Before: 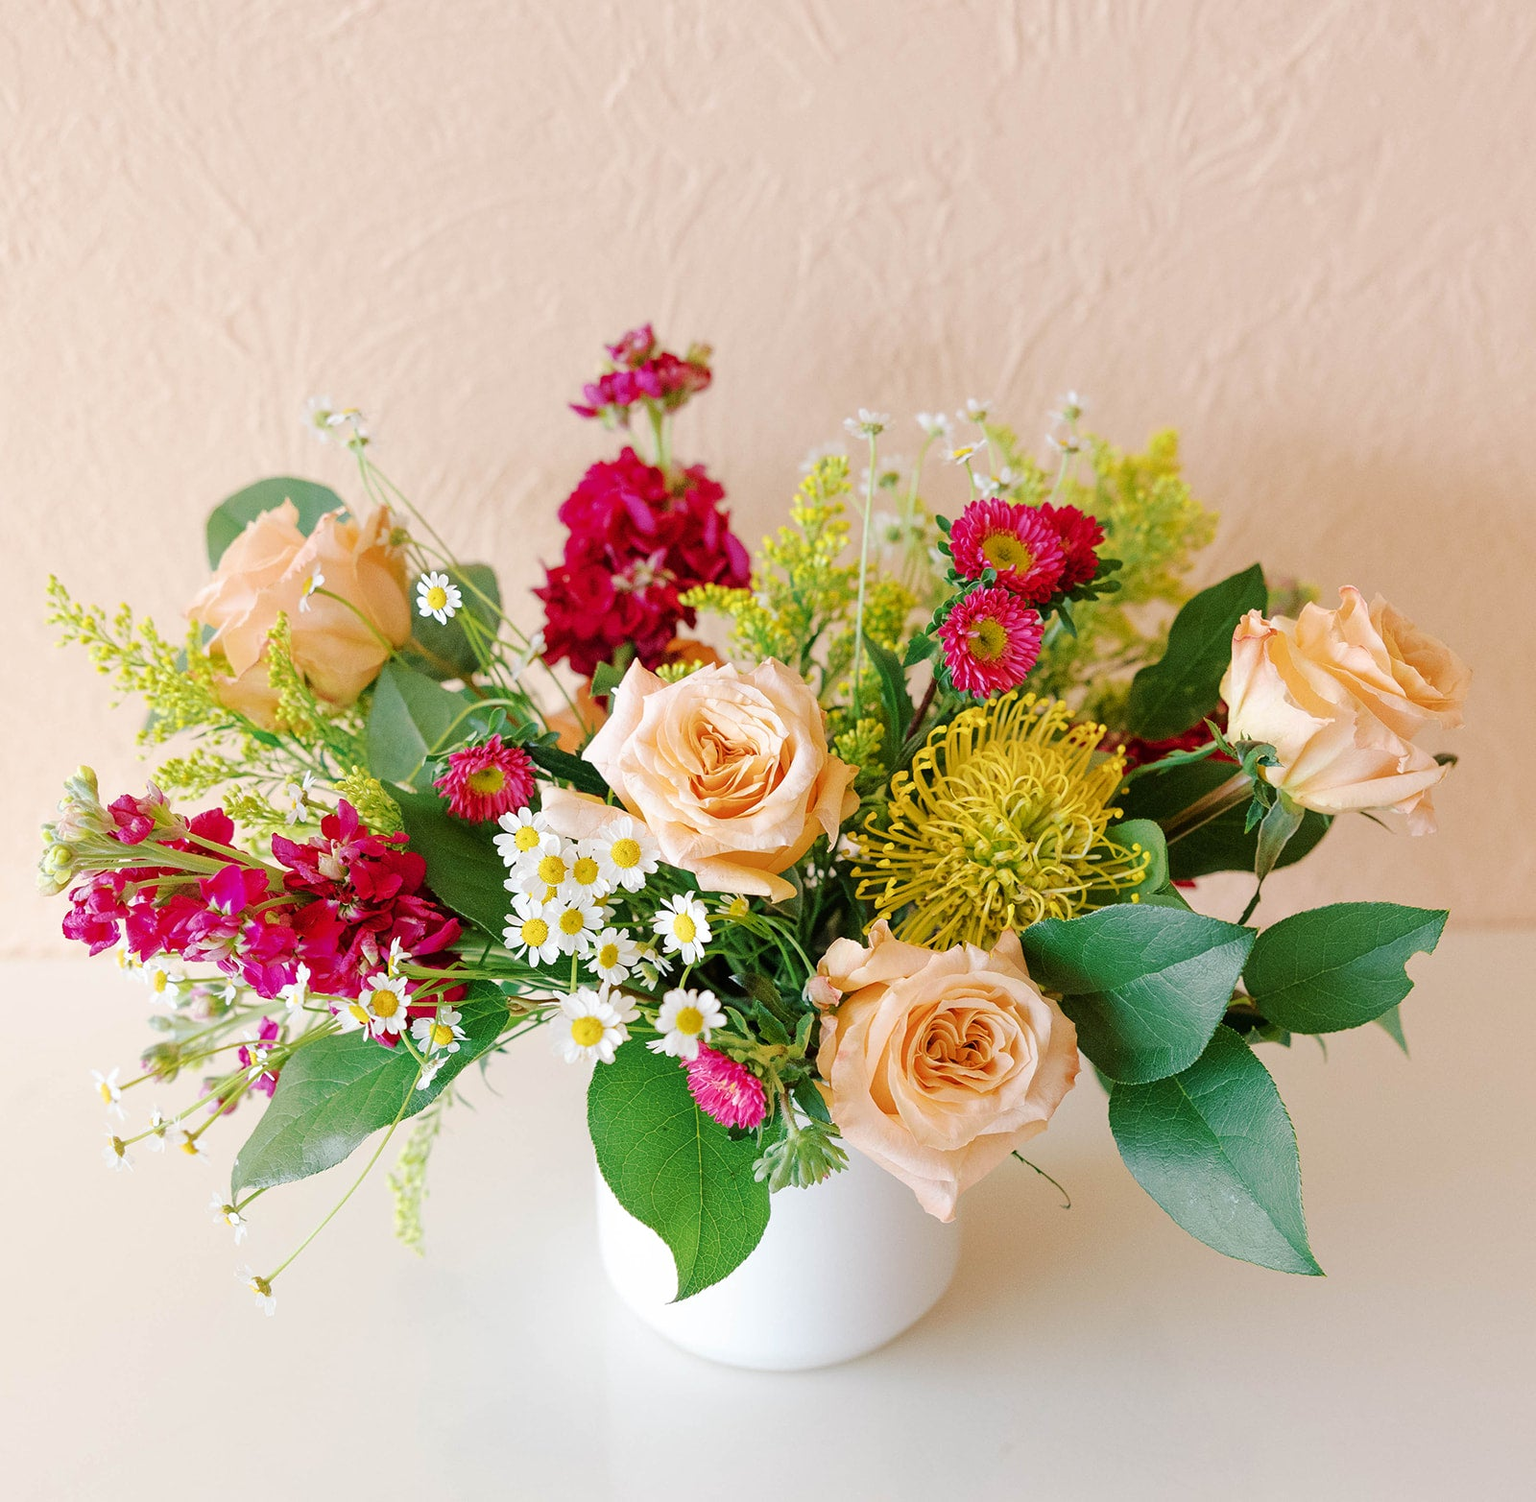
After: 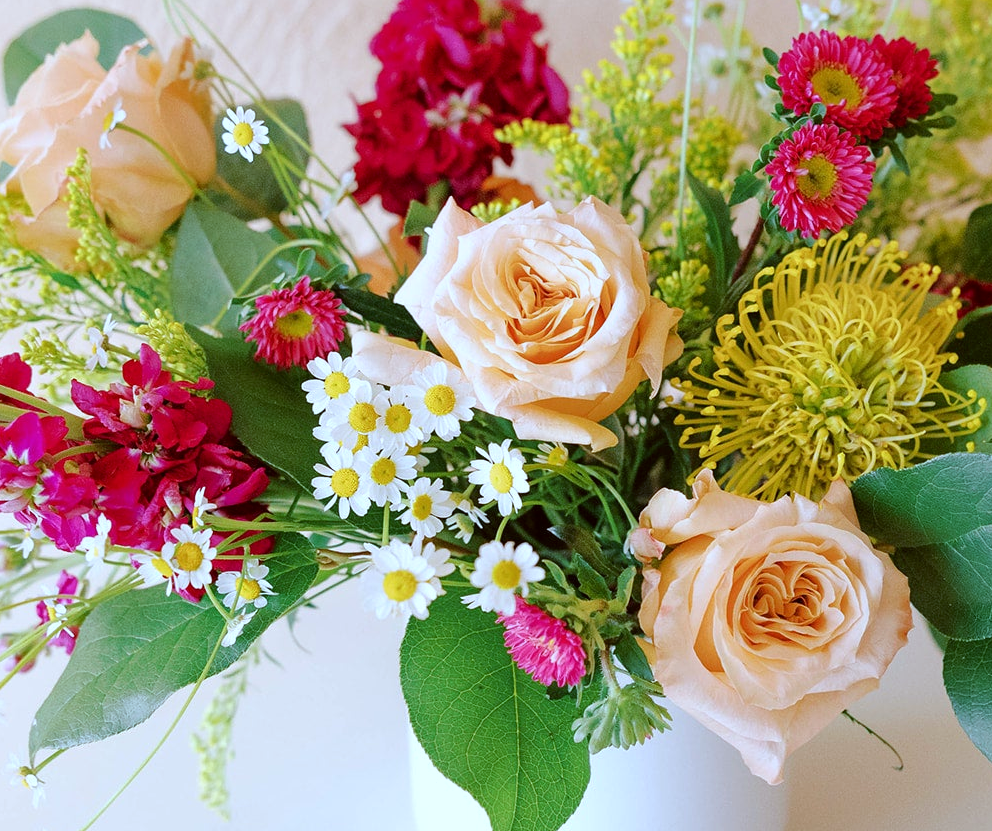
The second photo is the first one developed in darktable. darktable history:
crop: left 13.312%, top 31.28%, right 24.627%, bottom 15.582%
white balance: red 0.967, blue 1.119, emerald 0.756
color correction: highlights a* -4.98, highlights b* -3.76, shadows a* 3.83, shadows b* 4.08
